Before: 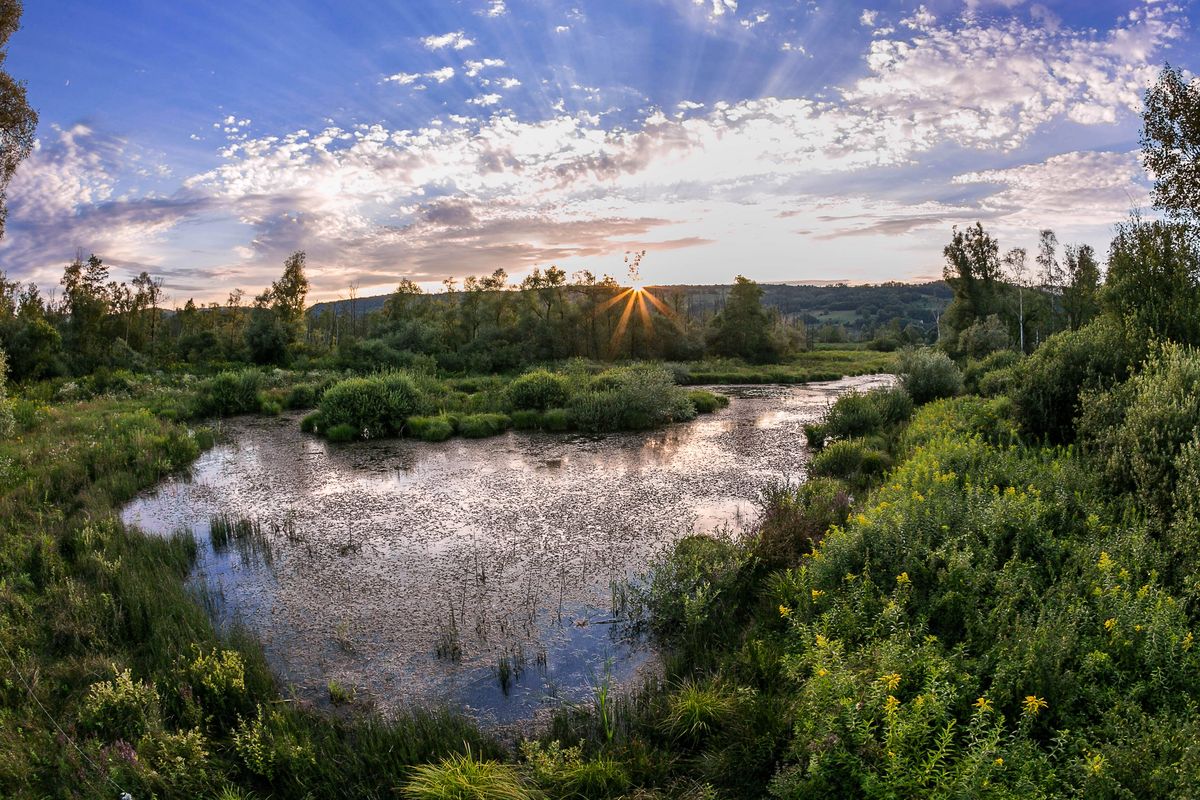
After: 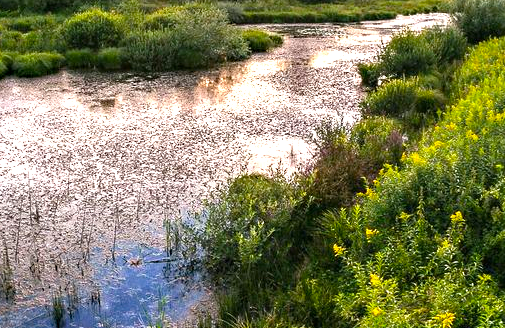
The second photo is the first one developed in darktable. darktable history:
color balance rgb: perceptual saturation grading › global saturation 20%, global vibrance 20%
exposure: black level correction 0, exposure 1.015 EV, compensate exposure bias true, compensate highlight preservation false
haze removal: compatibility mode true, adaptive false
crop: left 37.221%, top 45.169%, right 20.63%, bottom 13.777%
